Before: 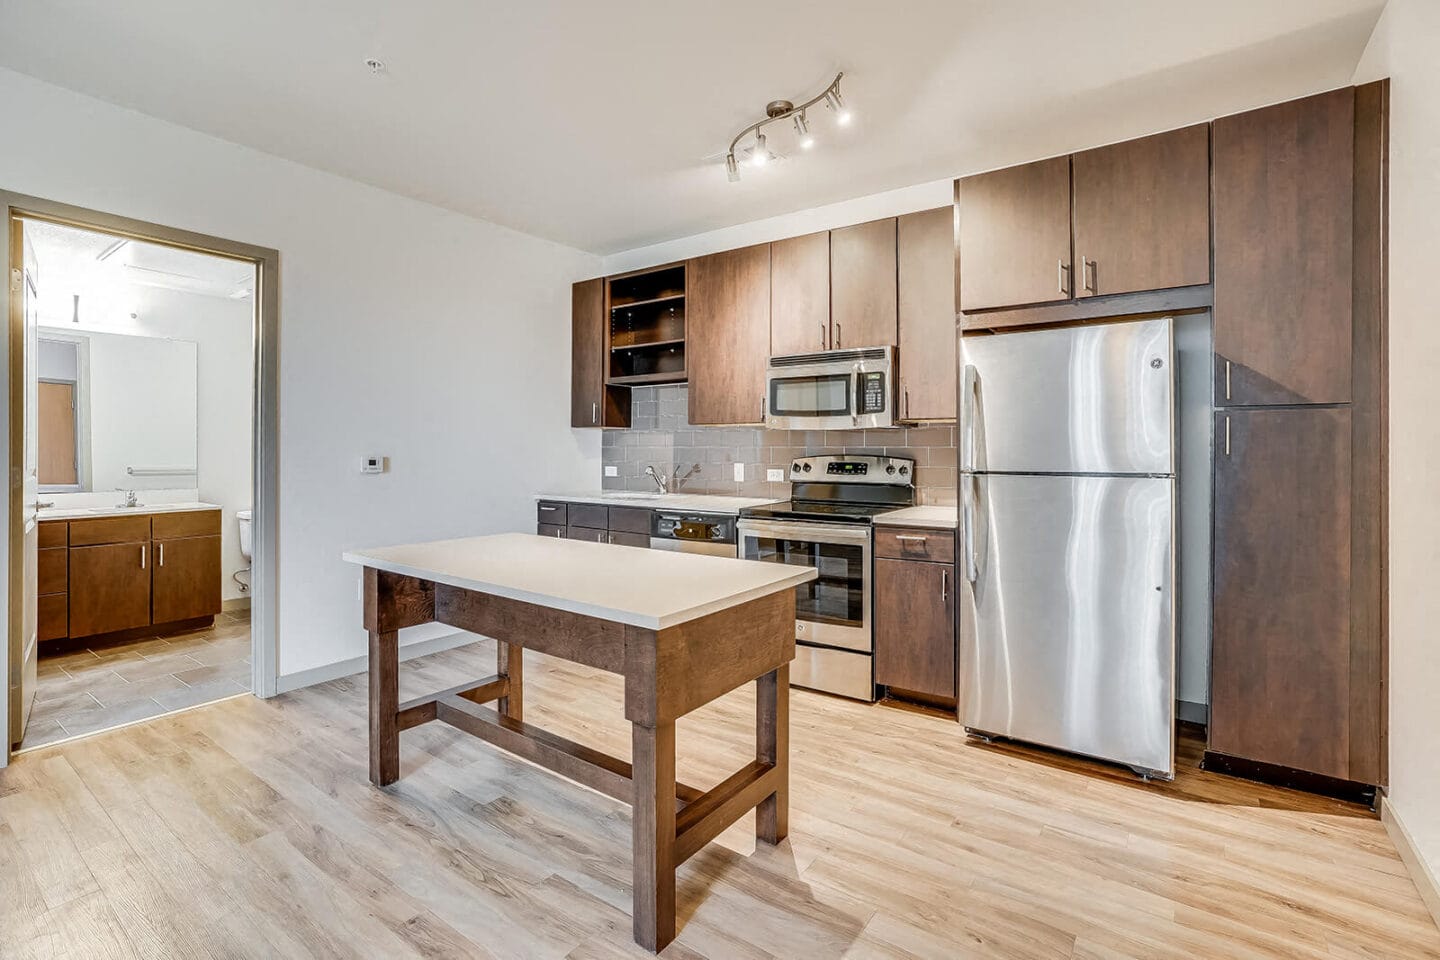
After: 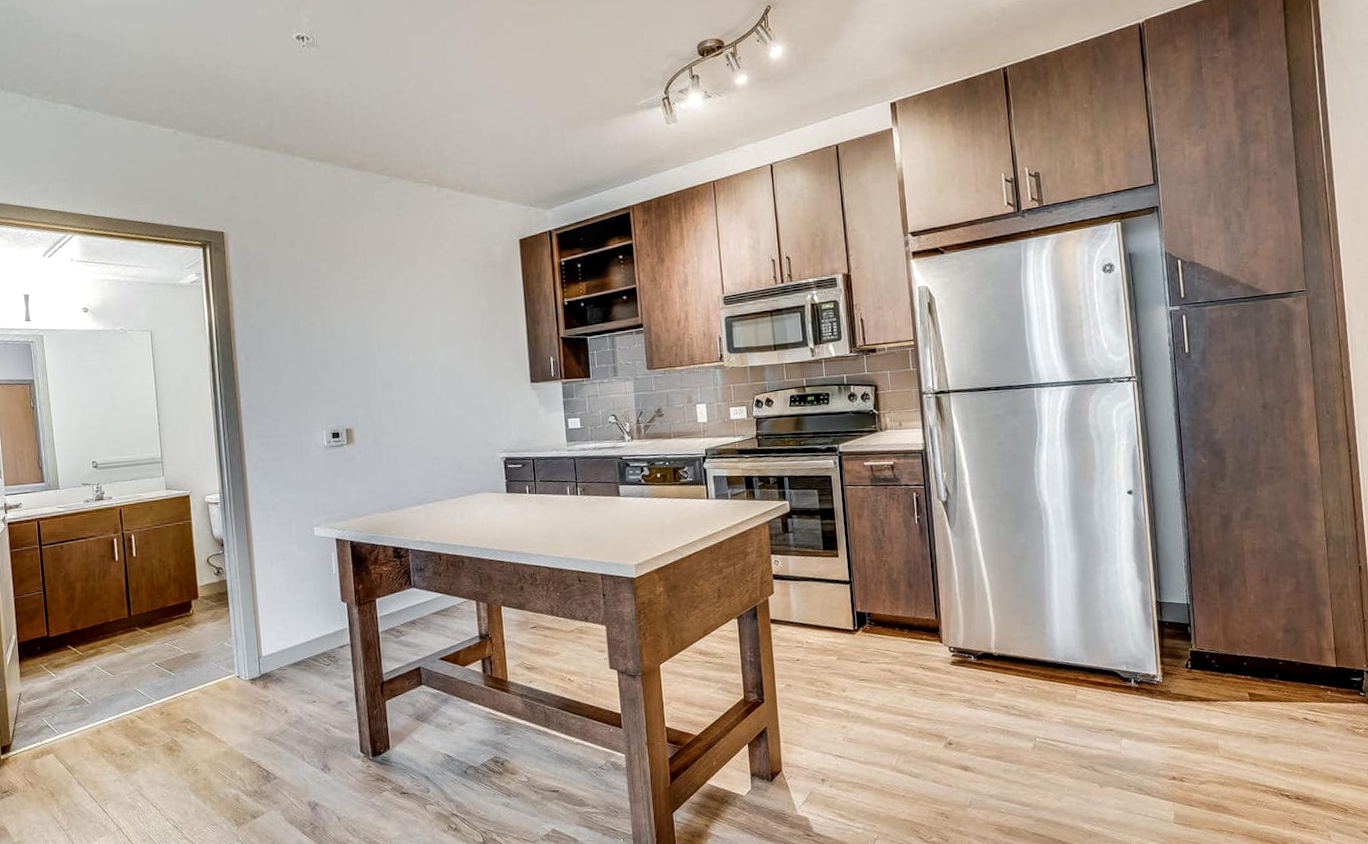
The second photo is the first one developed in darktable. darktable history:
rotate and perspective: rotation -5°, crop left 0.05, crop right 0.952, crop top 0.11, crop bottom 0.89
local contrast: on, module defaults
